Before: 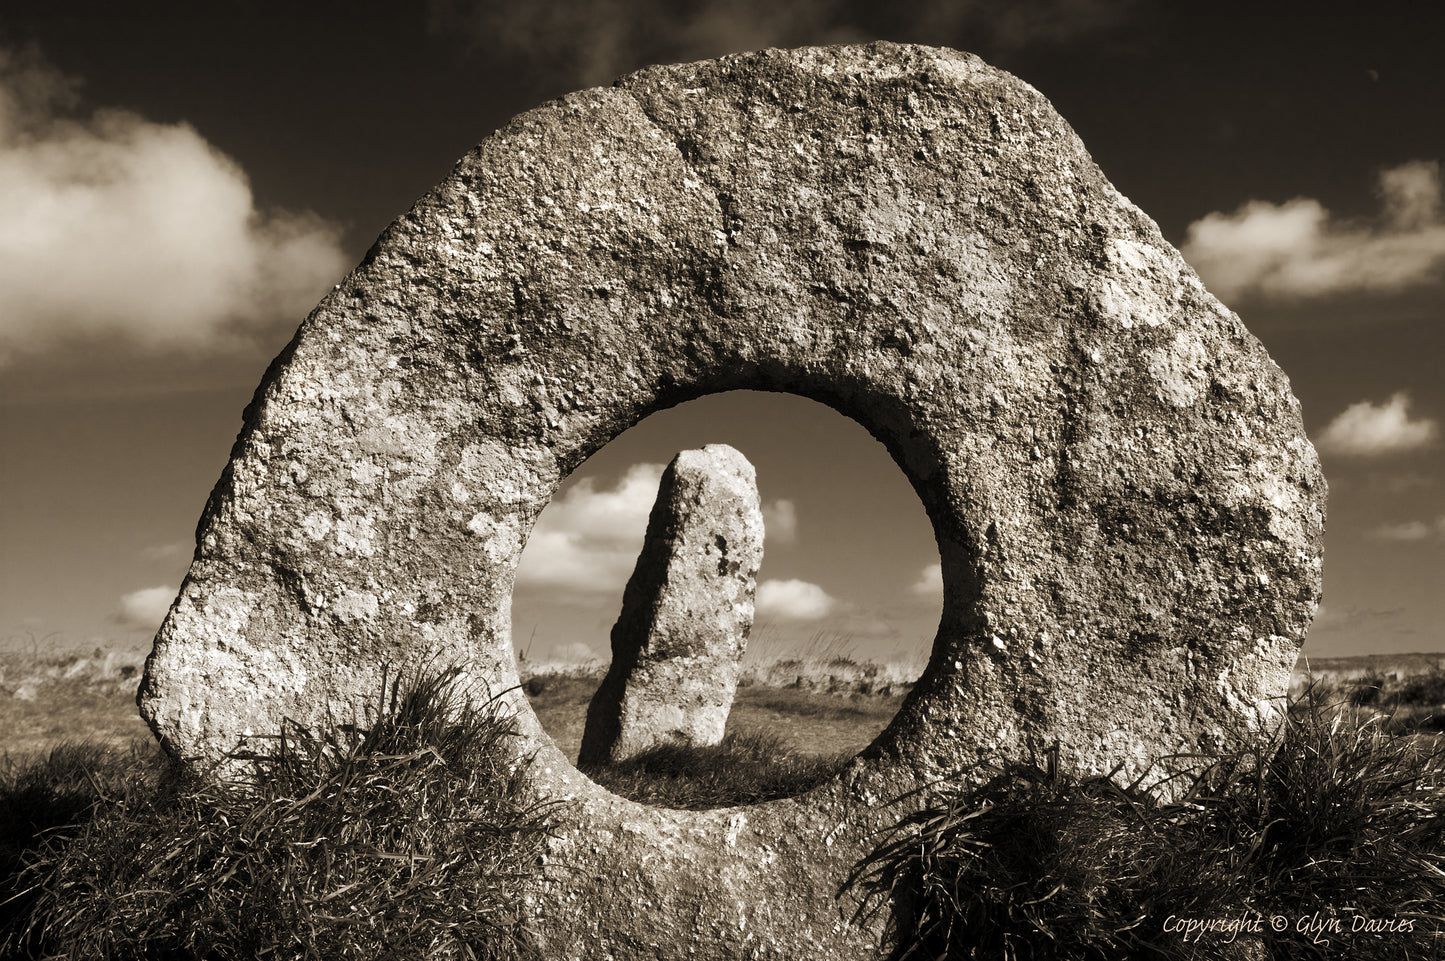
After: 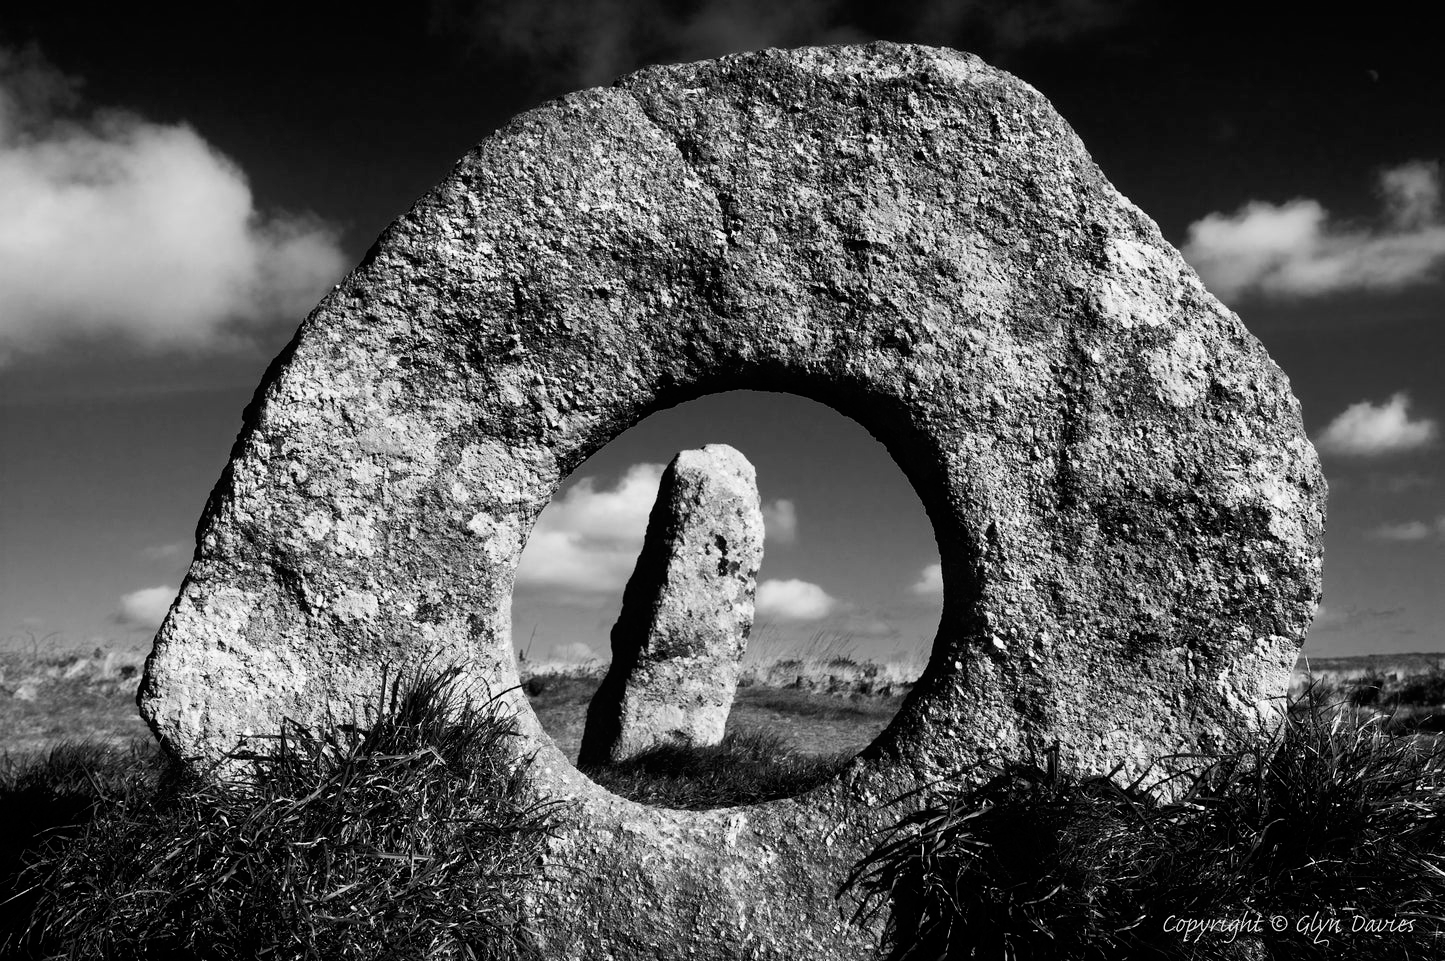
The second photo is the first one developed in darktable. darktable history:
tone curve: curves: ch0 [(0, 0) (0.118, 0.034) (0.182, 0.124) (0.265, 0.214) (0.504, 0.508) (0.783, 0.825) (1, 1)], color space Lab, linked channels, preserve colors none
color calibration "t3mujinpack channel mixer": output gray [0.22, 0.42, 0.37, 0], gray › normalize channels true, illuminant same as pipeline (D50), adaptation XYZ, x 0.346, y 0.359, gamut compression 0
